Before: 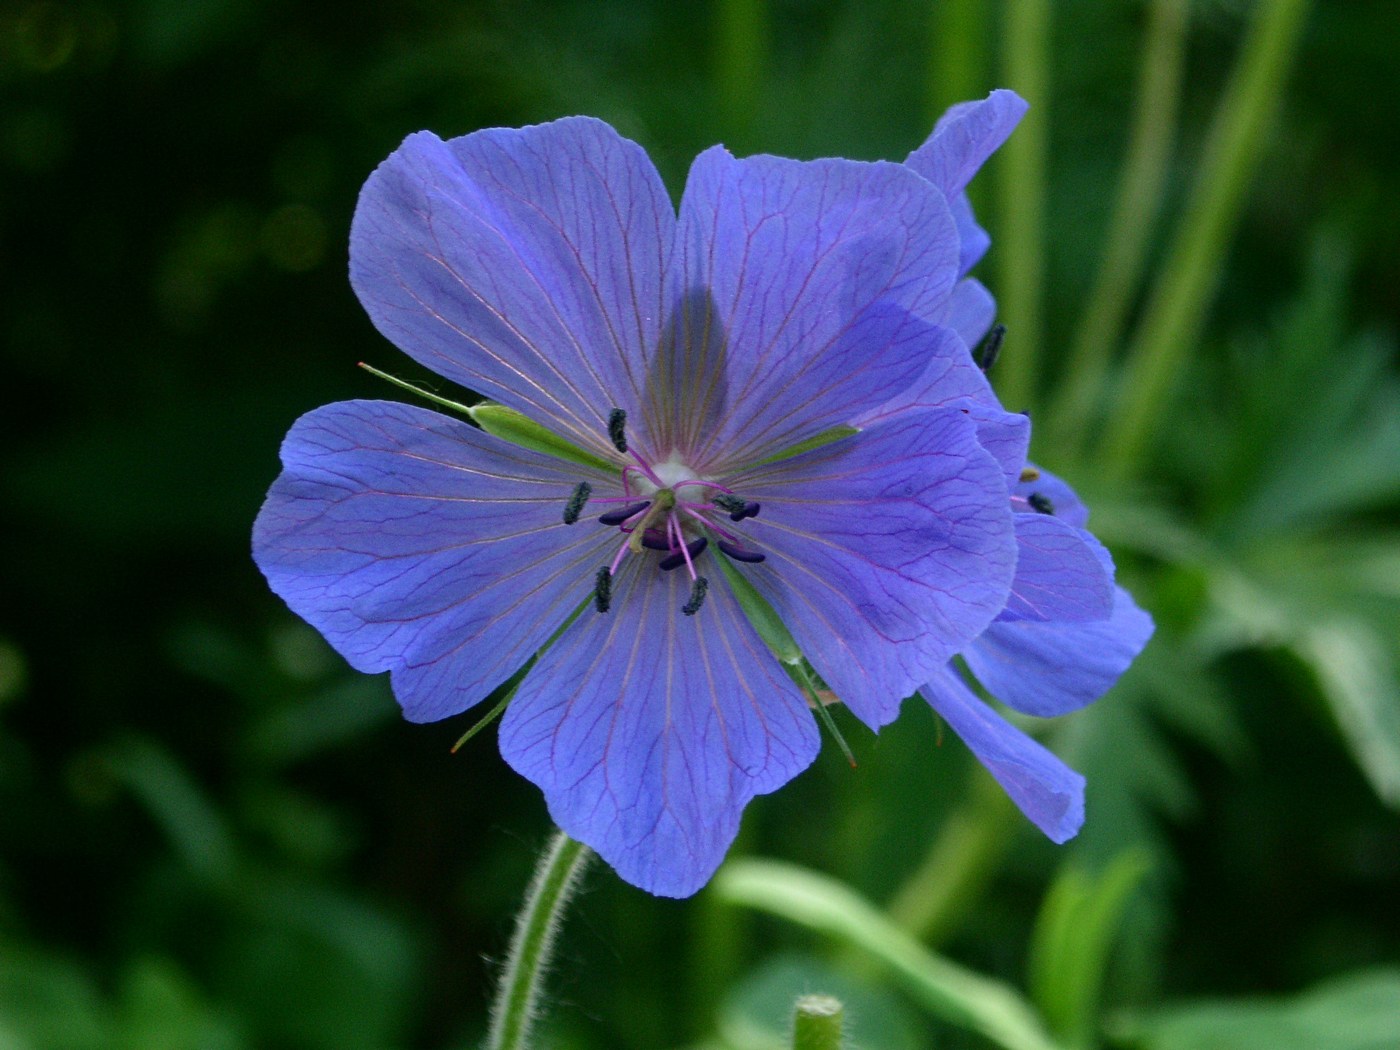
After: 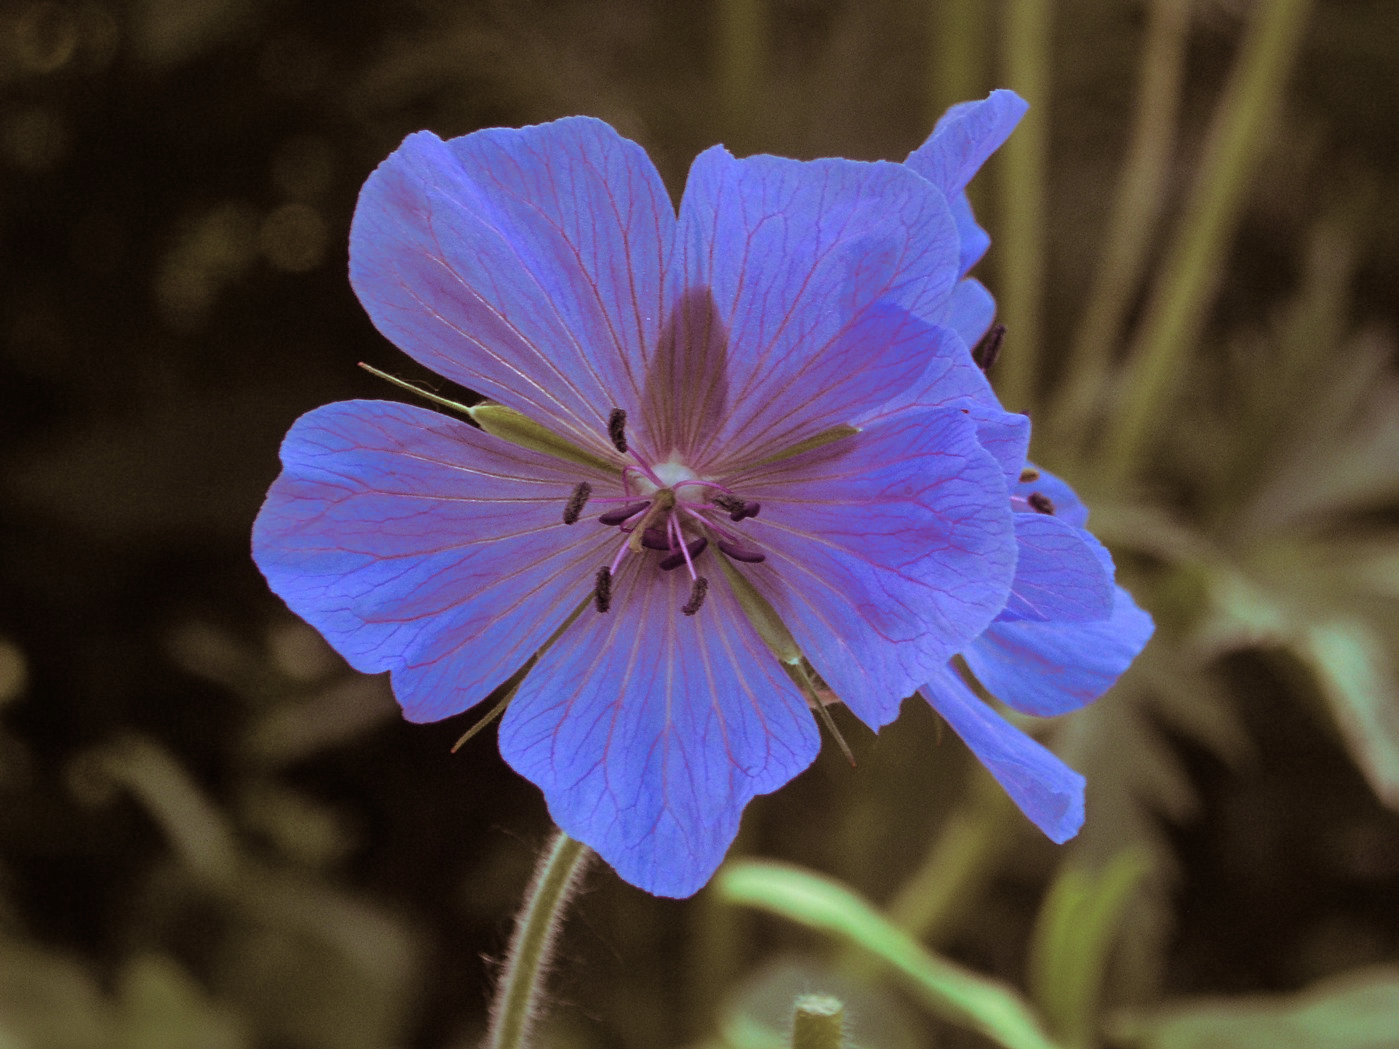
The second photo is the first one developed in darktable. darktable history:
split-toning: on, module defaults
shadows and highlights: on, module defaults
